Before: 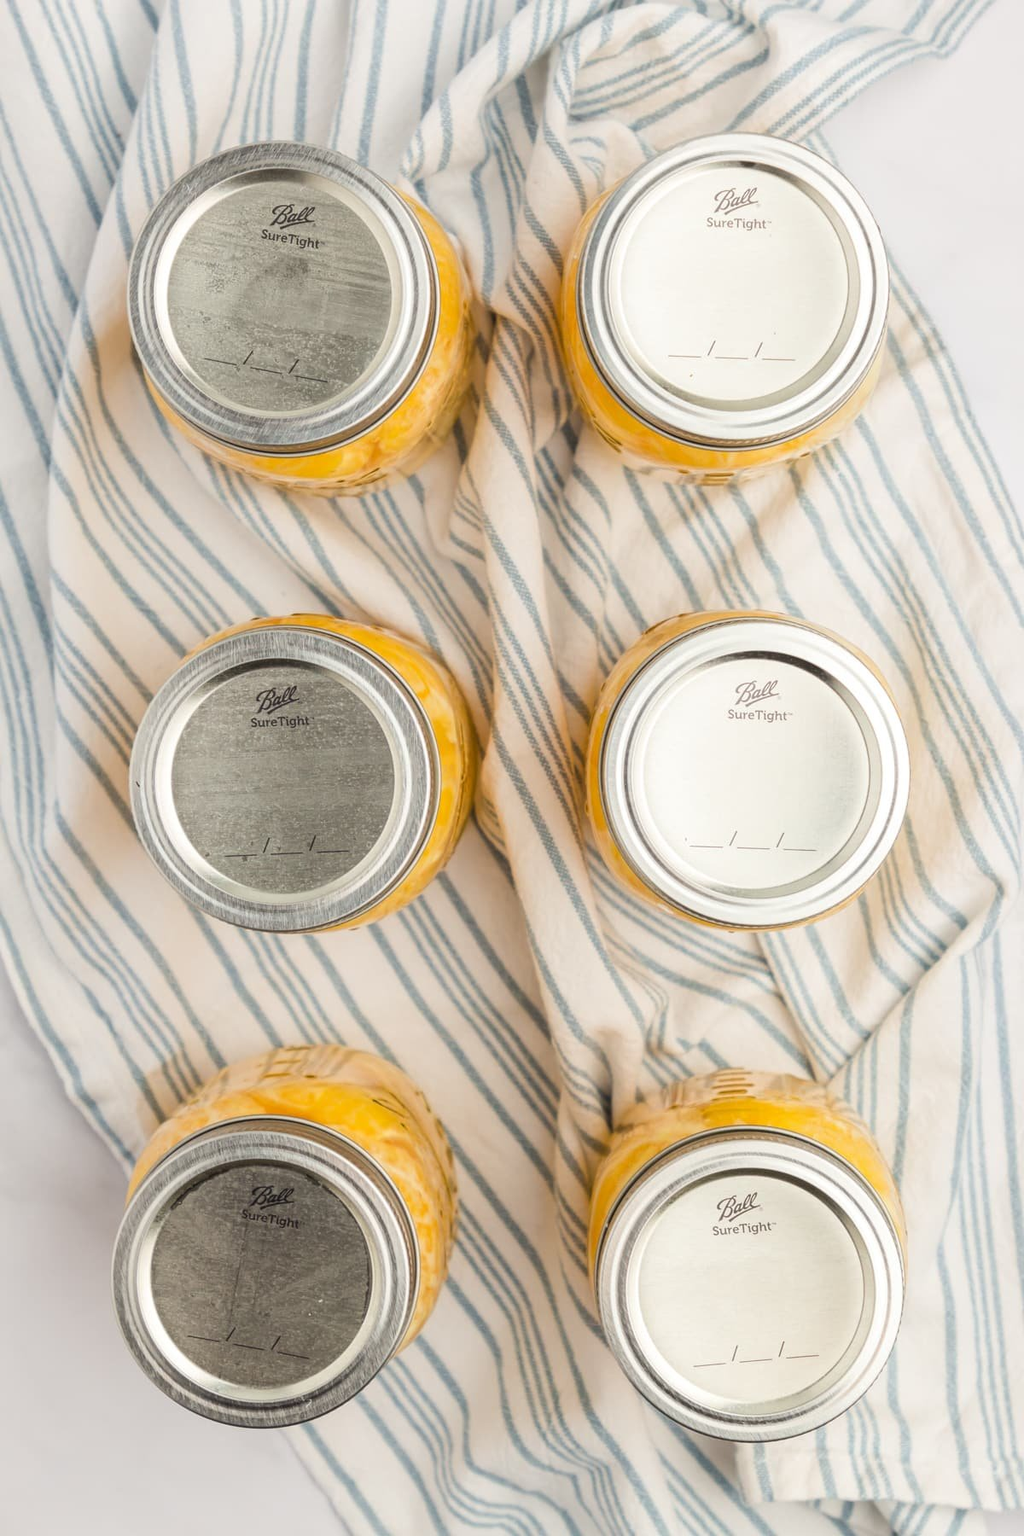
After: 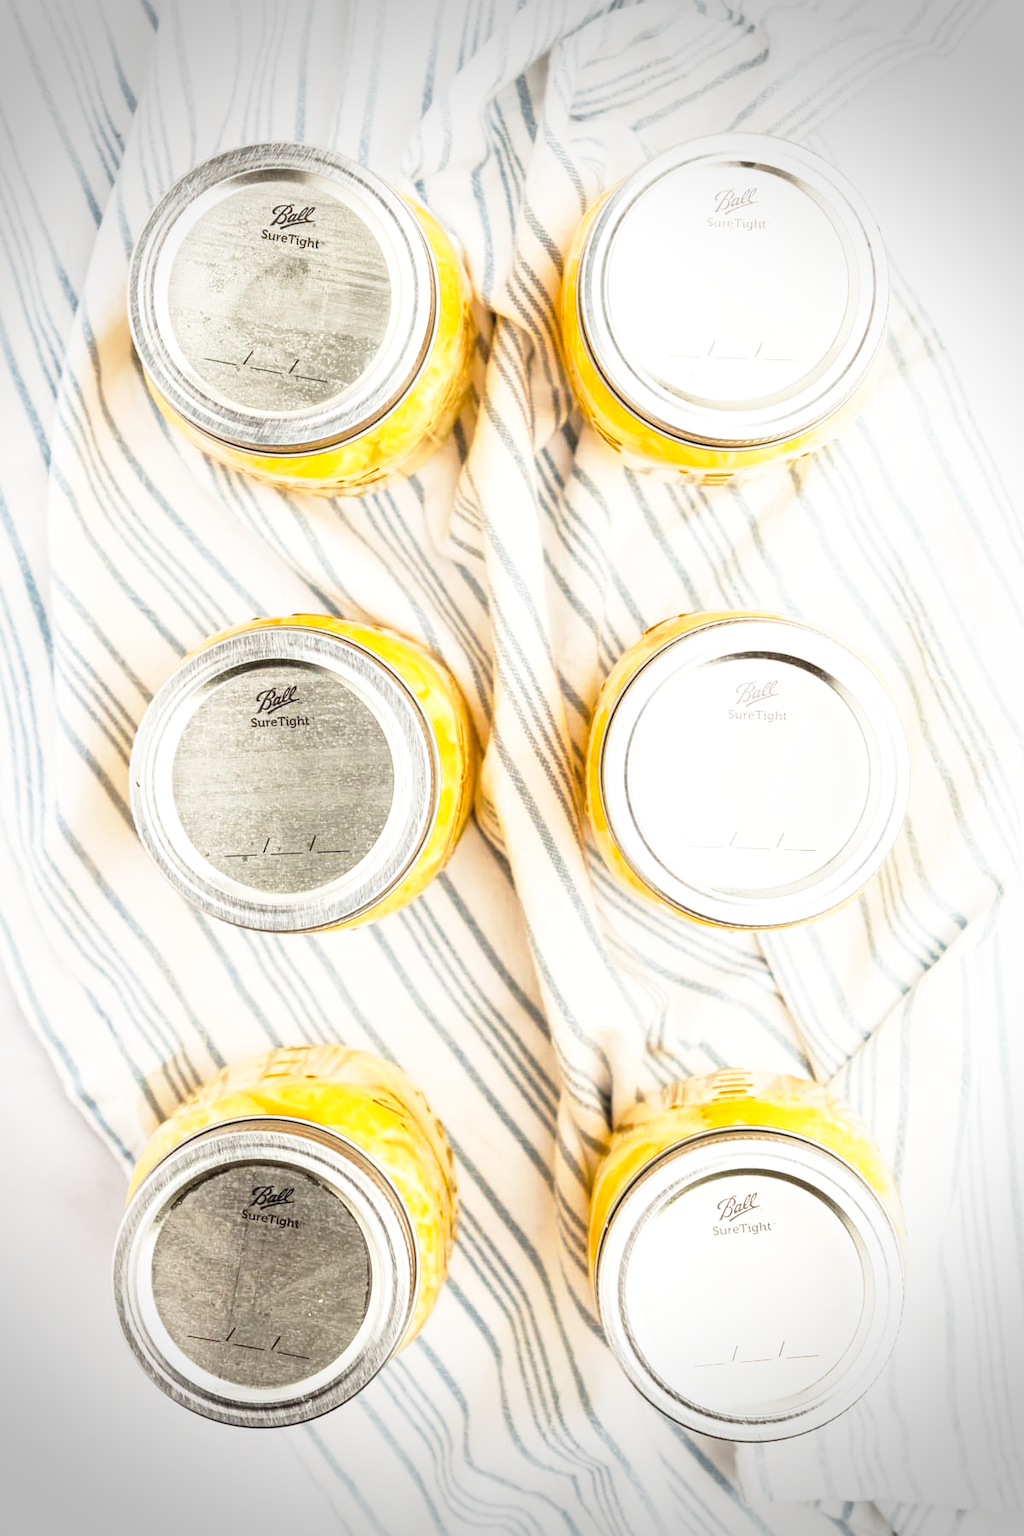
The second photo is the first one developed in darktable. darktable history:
vignetting: fall-off start 67.32%, width/height ratio 1.009, dithering 8-bit output
local contrast: mode bilateral grid, contrast 20, coarseness 50, detail 119%, midtone range 0.2
base curve: curves: ch0 [(0, 0) (0.026, 0.03) (0.109, 0.232) (0.351, 0.748) (0.669, 0.968) (1, 1)], preserve colors none
